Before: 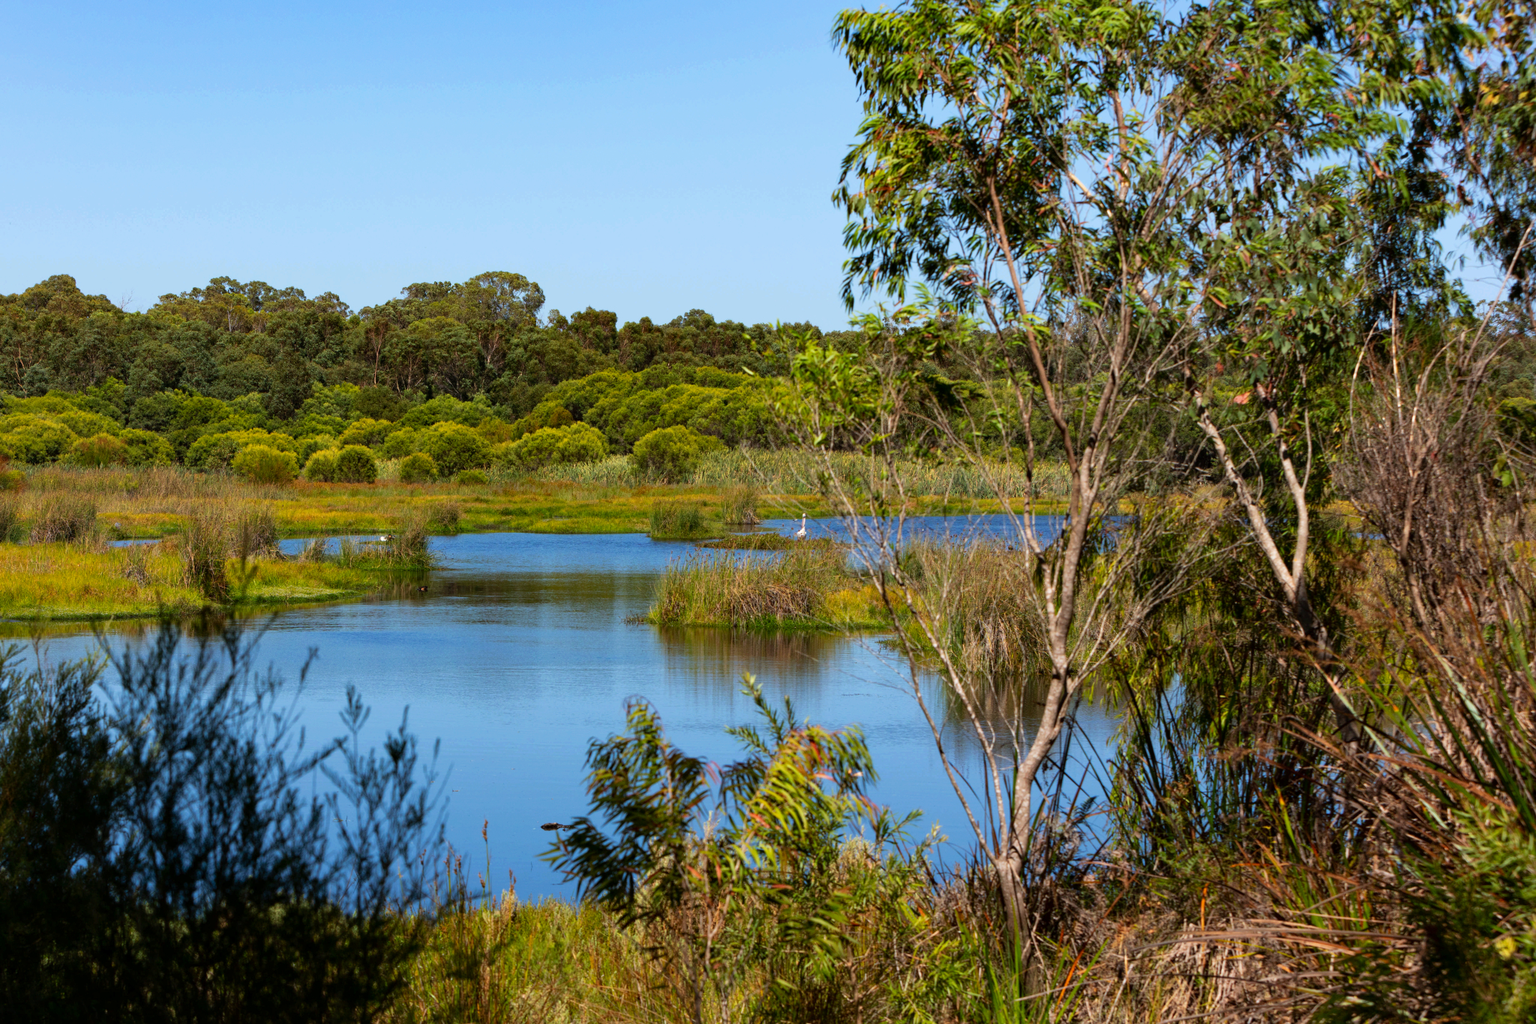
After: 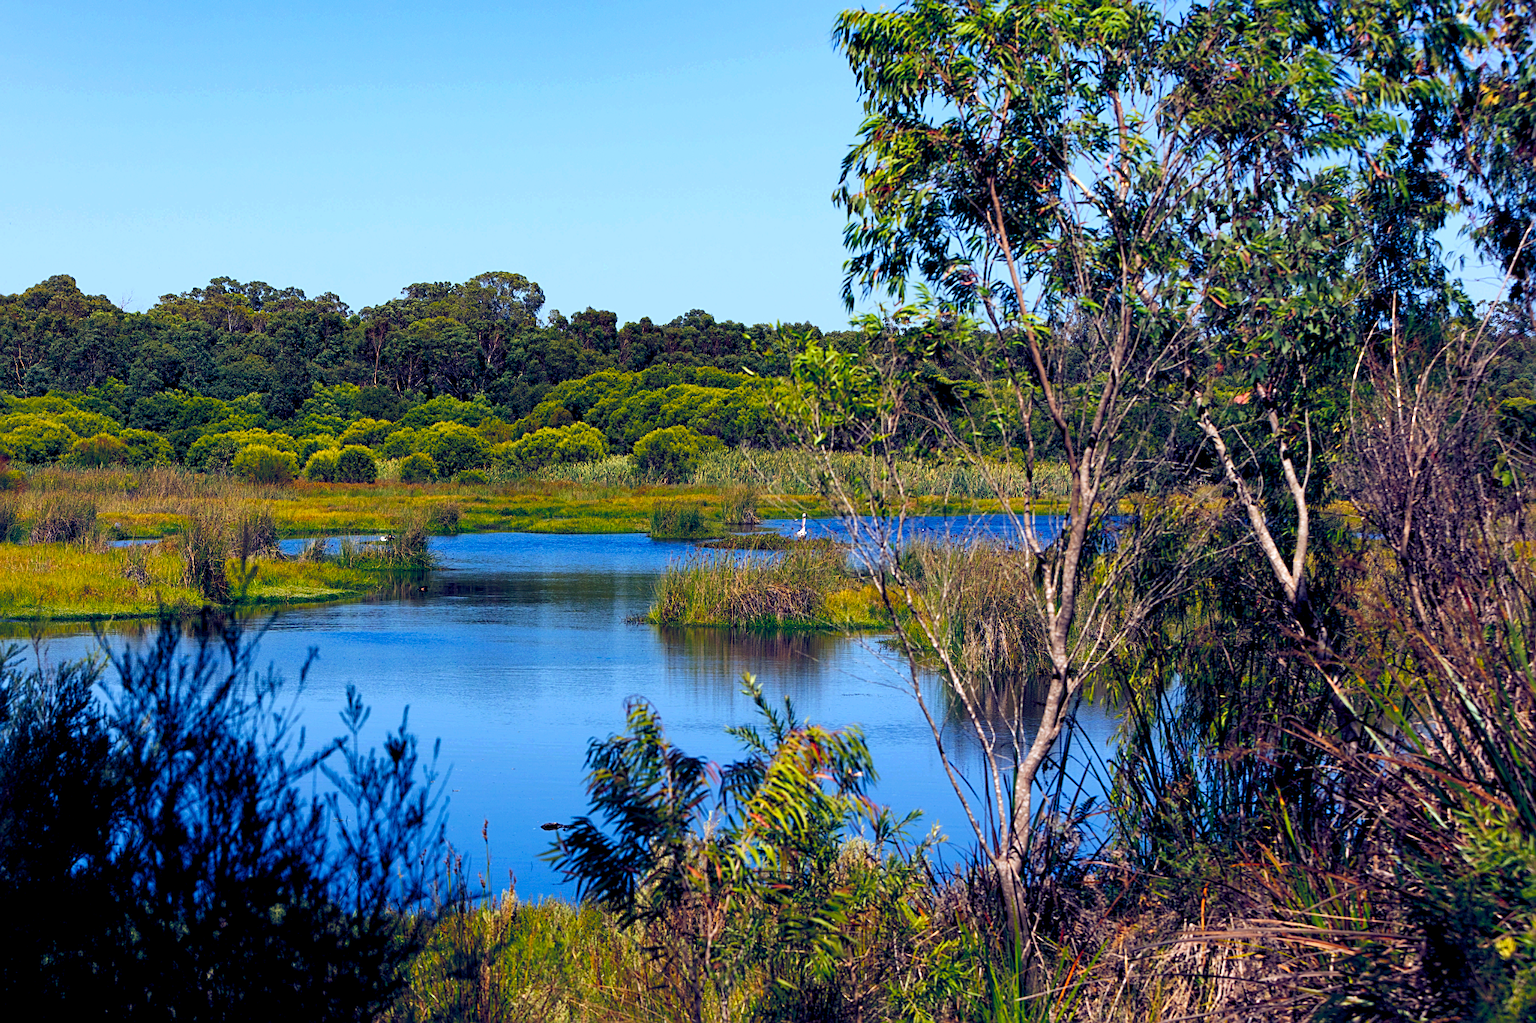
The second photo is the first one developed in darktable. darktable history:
color balance rgb: shadows lift › luminance -41.13%, shadows lift › chroma 14.13%, shadows lift › hue 260°, power › luminance -3.76%, power › chroma 0.56%, power › hue 40.37°, highlights gain › luminance 16.81%, highlights gain › chroma 2.94%, highlights gain › hue 260°, global offset › luminance -0.29%, global offset › chroma 0.31%, global offset › hue 260°, perceptual saturation grading › global saturation 20%, perceptual saturation grading › highlights -13.92%, perceptual saturation grading › shadows 50%
sharpen: on, module defaults
